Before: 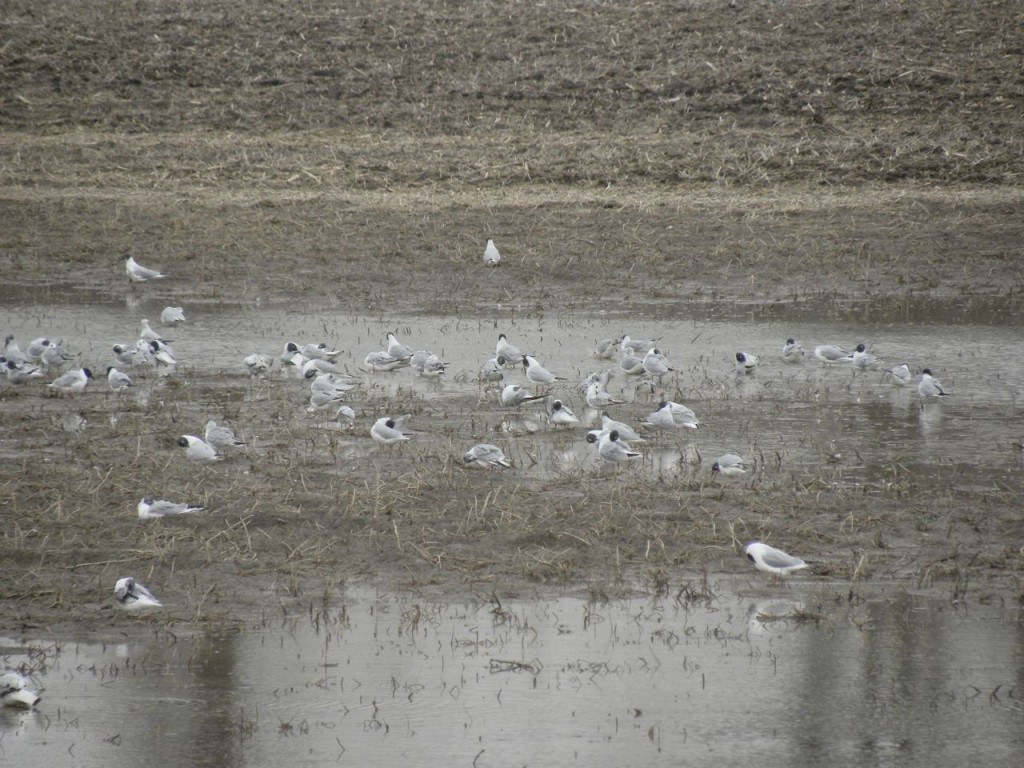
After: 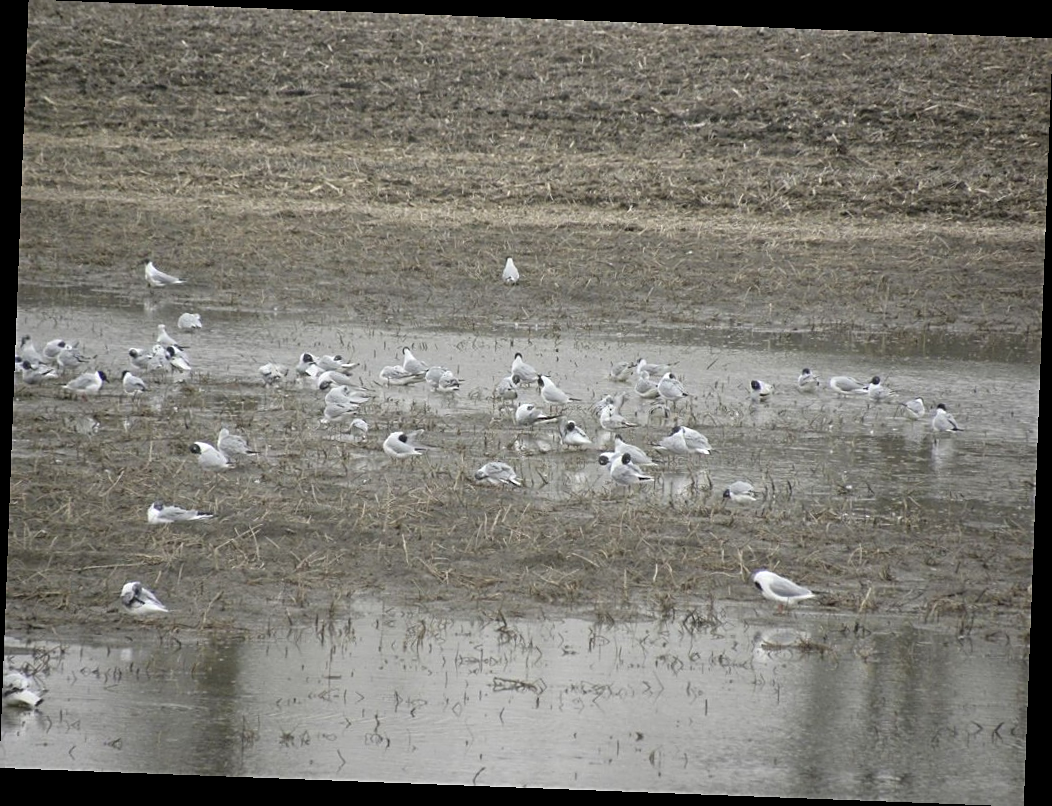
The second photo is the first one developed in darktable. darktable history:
exposure: exposure 0.2 EV, compensate highlight preservation false
rotate and perspective: rotation 2.17°, automatic cropping off
sharpen: on, module defaults
